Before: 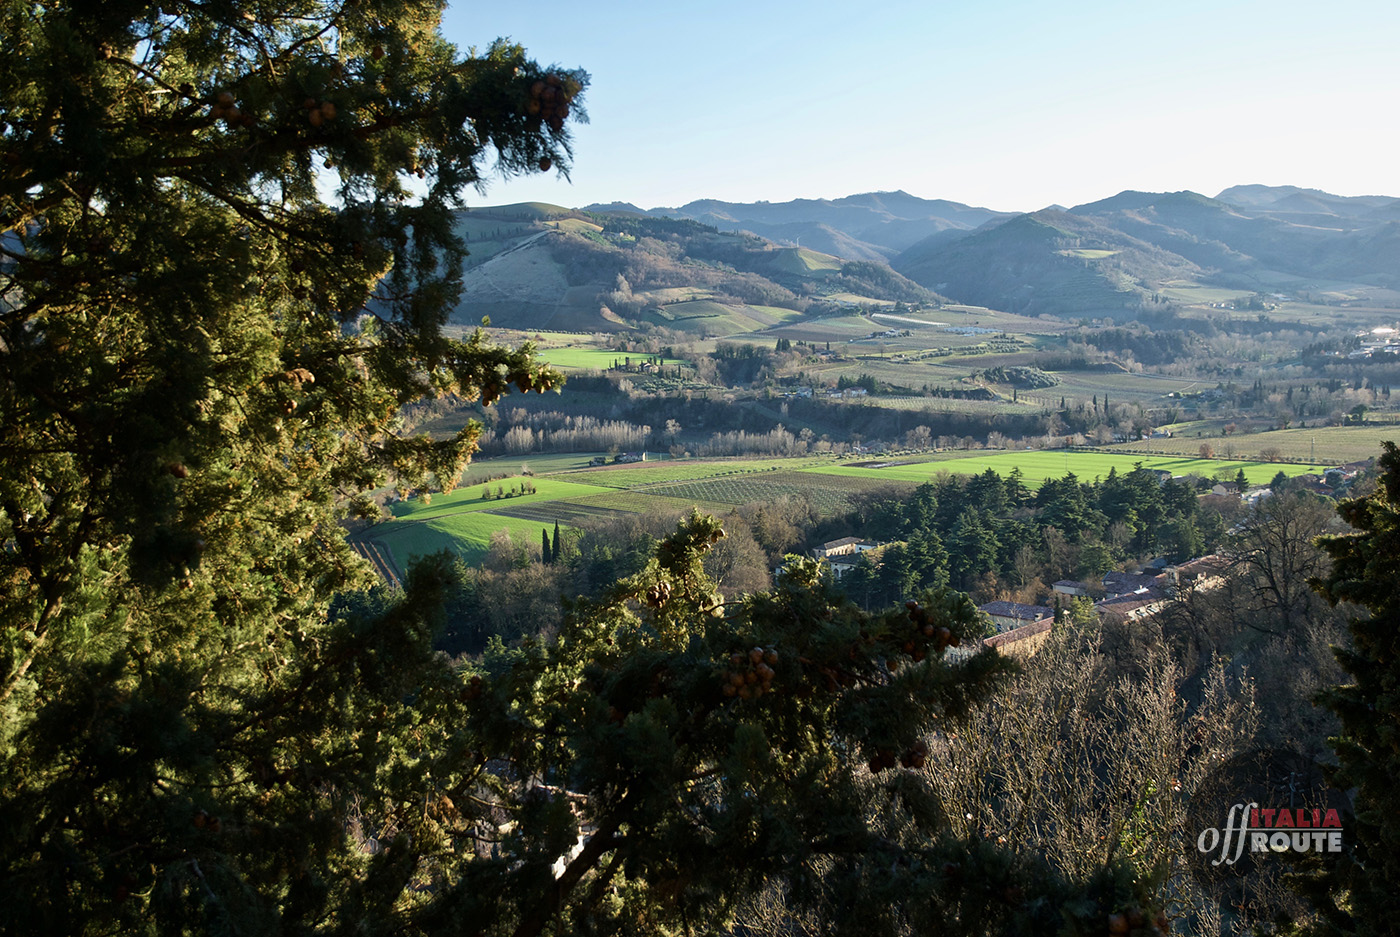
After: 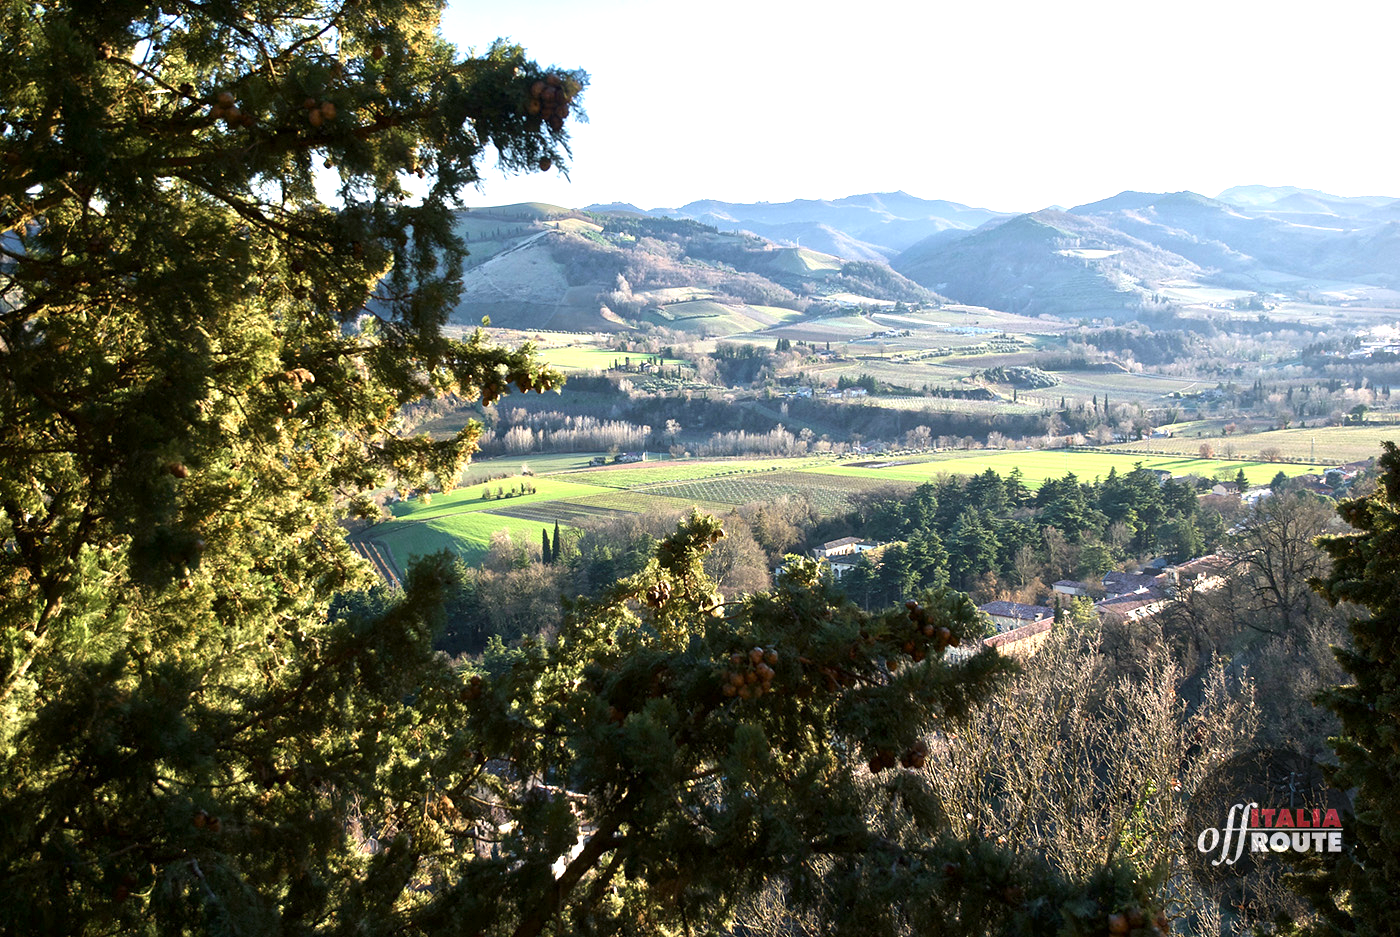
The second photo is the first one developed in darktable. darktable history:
exposure: exposure 1.137 EV, compensate highlight preservation false
color correction: highlights a* 3.12, highlights b* -1.55, shadows a* -0.101, shadows b* 2.52, saturation 0.98
